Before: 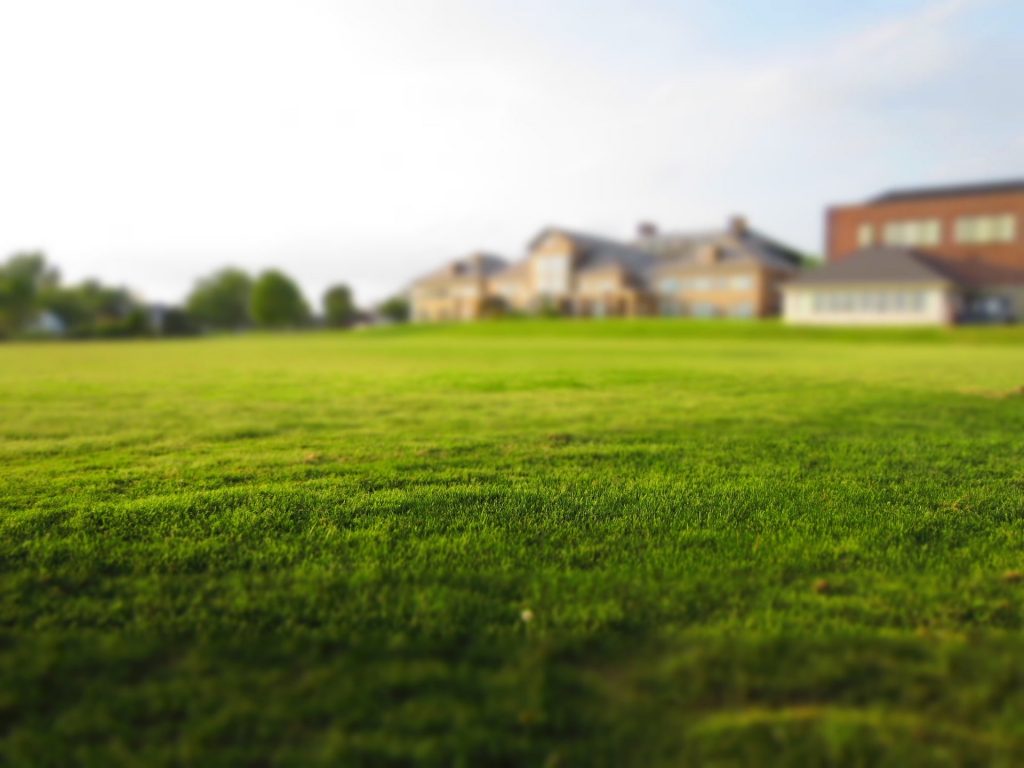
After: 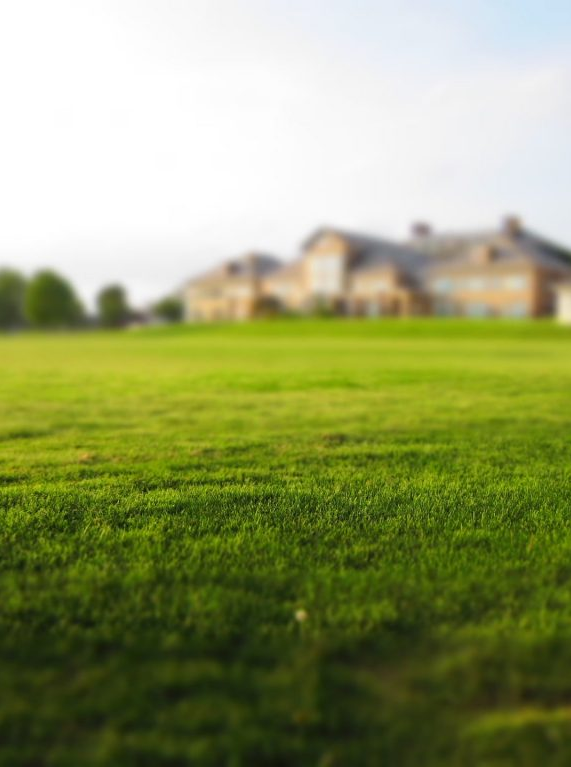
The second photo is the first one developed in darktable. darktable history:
crop: left 22.074%, right 22.077%, bottom 0.013%
